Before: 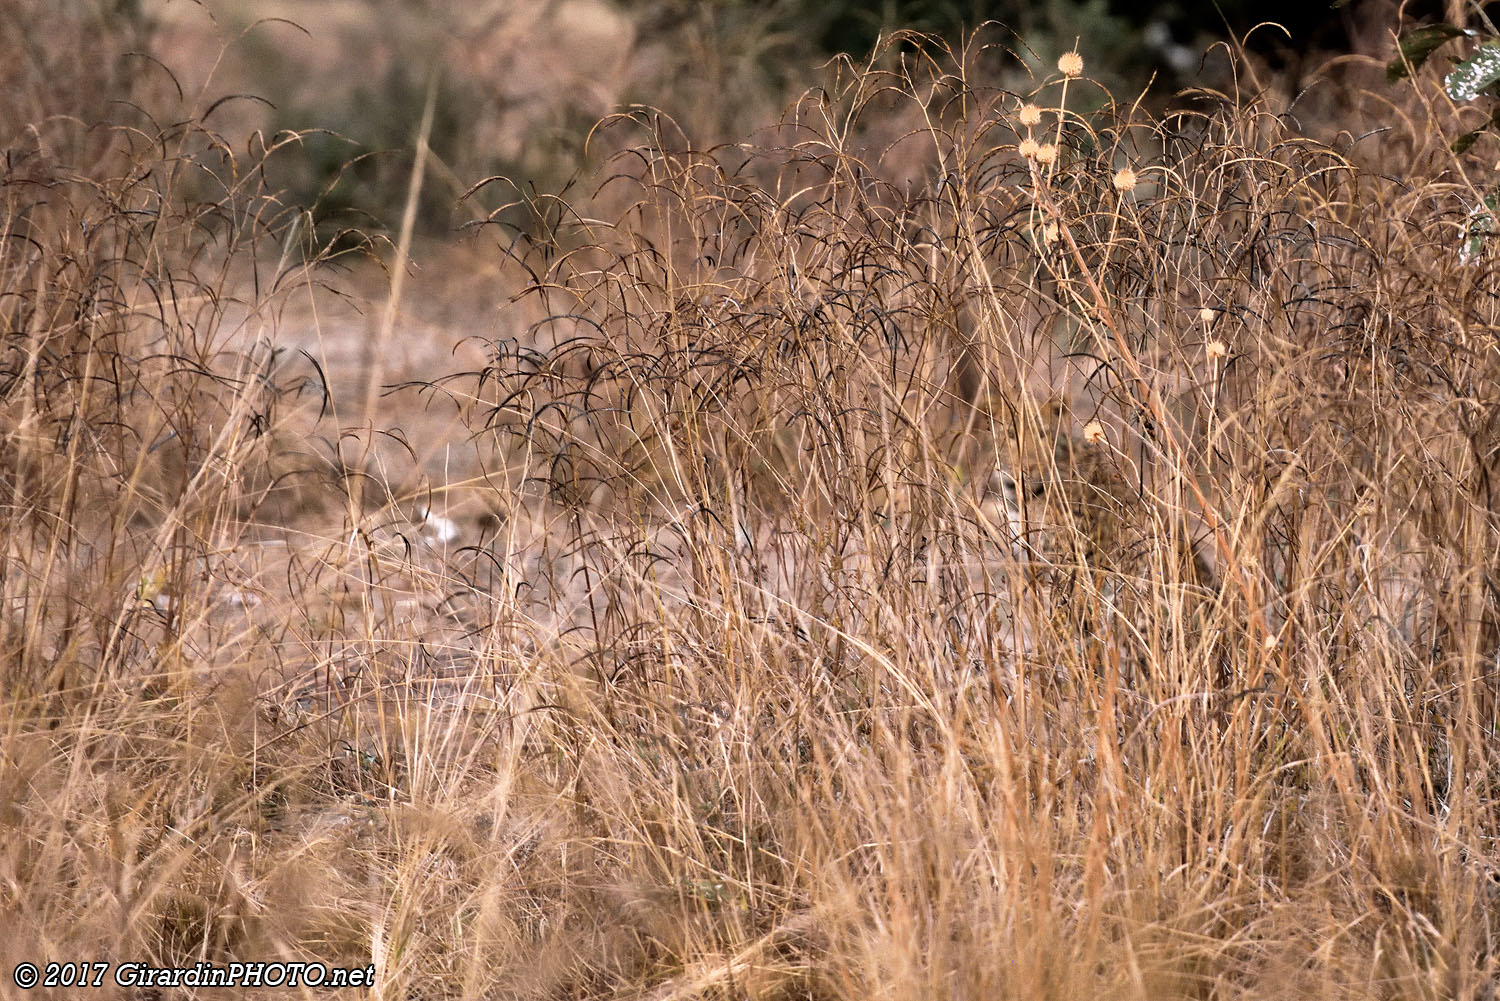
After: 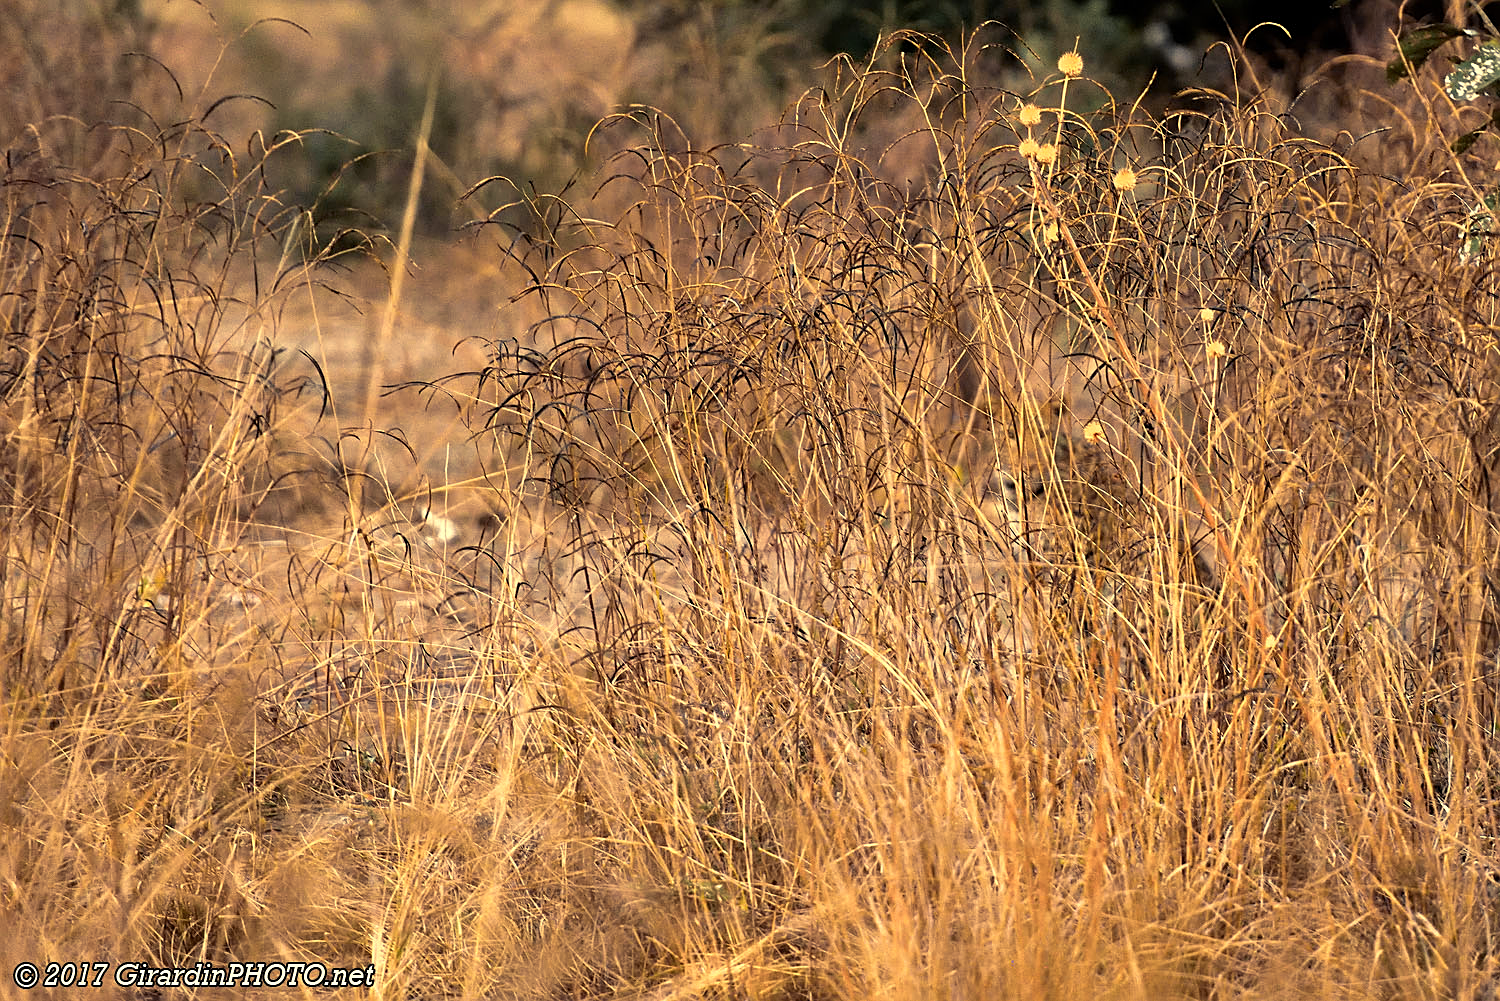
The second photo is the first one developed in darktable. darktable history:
color balance rgb: shadows lift › chroma 2%, shadows lift › hue 263°, highlights gain › chroma 8%, highlights gain › hue 84°, linear chroma grading › global chroma -15%, saturation formula JzAzBz (2021)
sharpen: on, module defaults
color zones: curves: ch0 [(0.224, 0.526) (0.75, 0.5)]; ch1 [(0.055, 0.526) (0.224, 0.761) (0.377, 0.526) (0.75, 0.5)]
